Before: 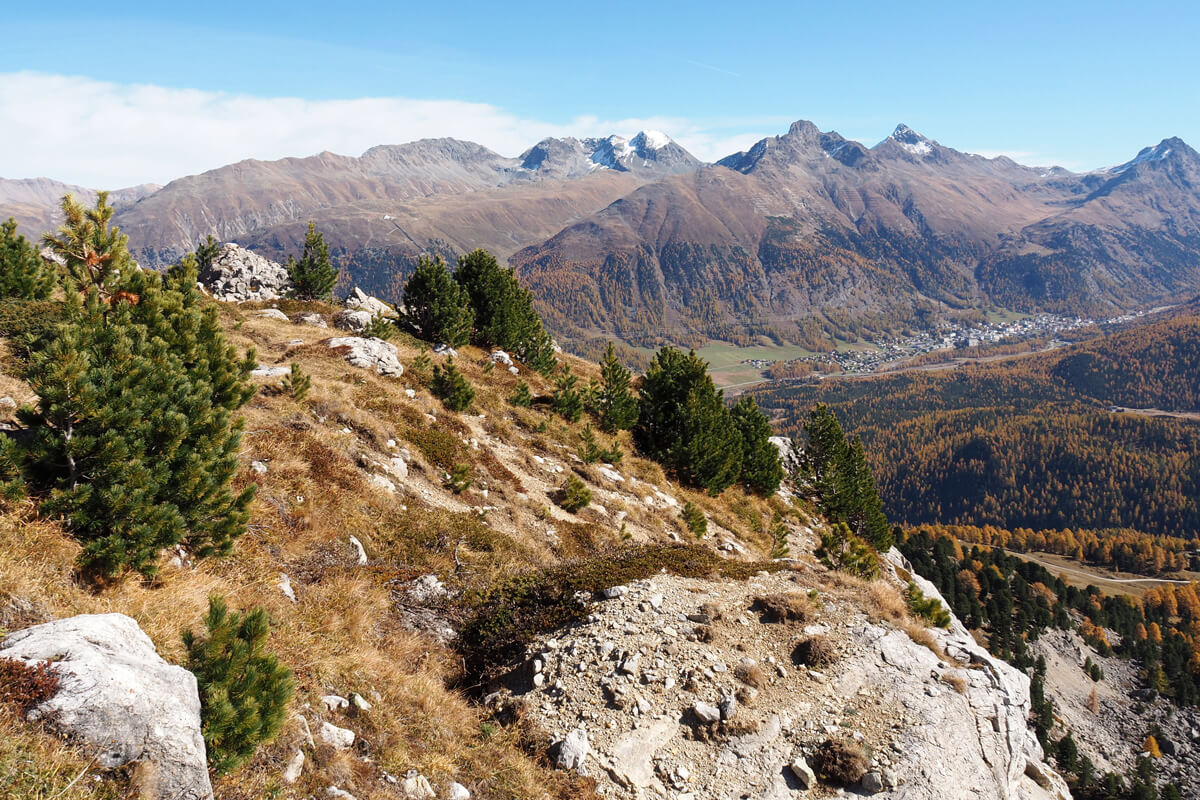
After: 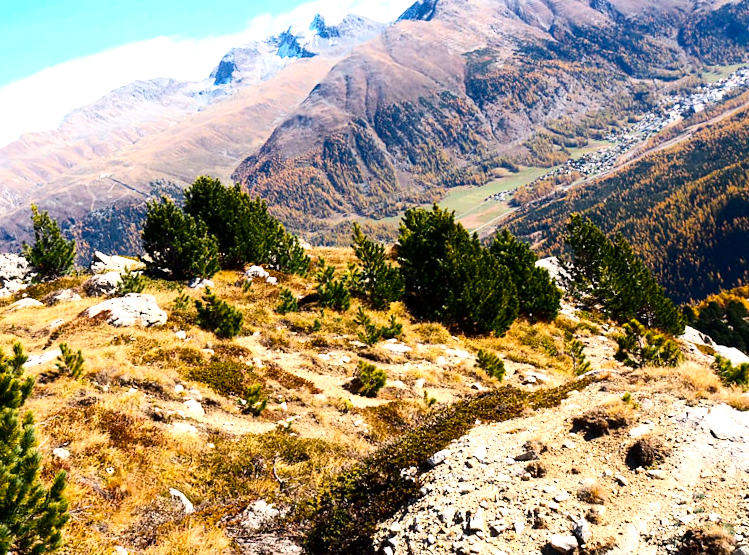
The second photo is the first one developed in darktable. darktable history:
color balance rgb: shadows lift › chroma 2.024%, shadows lift › hue 219.72°, perceptual saturation grading › global saturation 41.012%
tone equalizer: -8 EV -0.718 EV, -7 EV -0.675 EV, -6 EV -0.586 EV, -5 EV -0.36 EV, -3 EV 0.391 EV, -2 EV 0.6 EV, -1 EV 0.677 EV, +0 EV 0.723 EV
crop and rotate: angle 18.57°, left 6.967%, right 3.977%, bottom 1.075%
contrast brightness saturation: contrast 0.288
